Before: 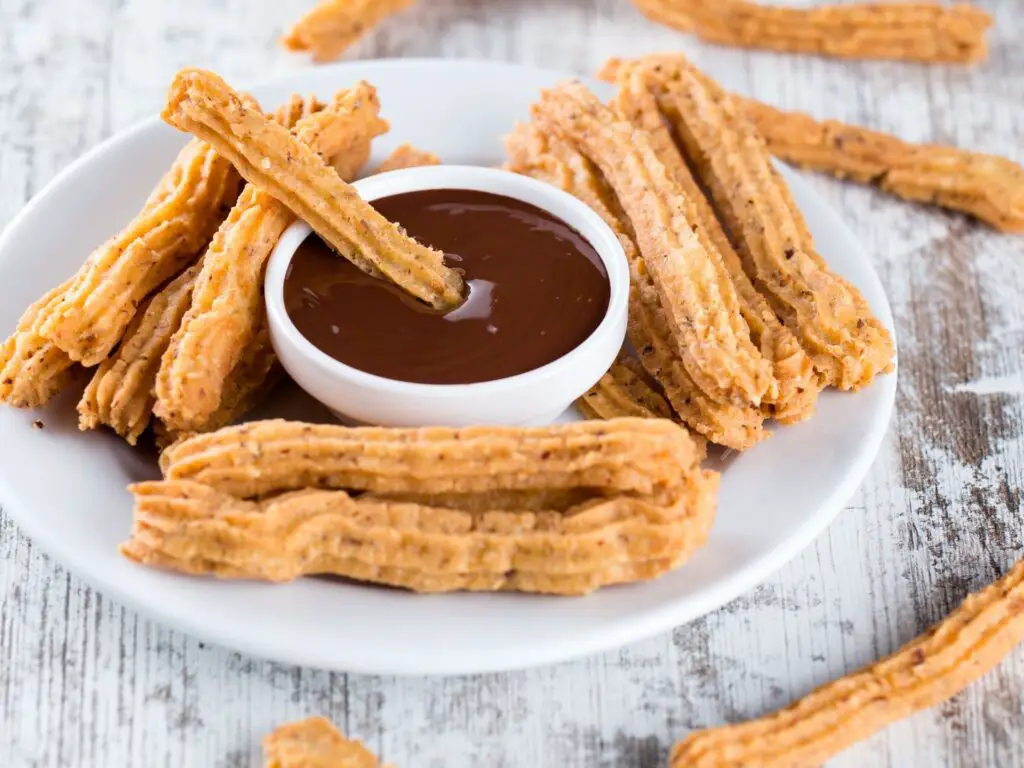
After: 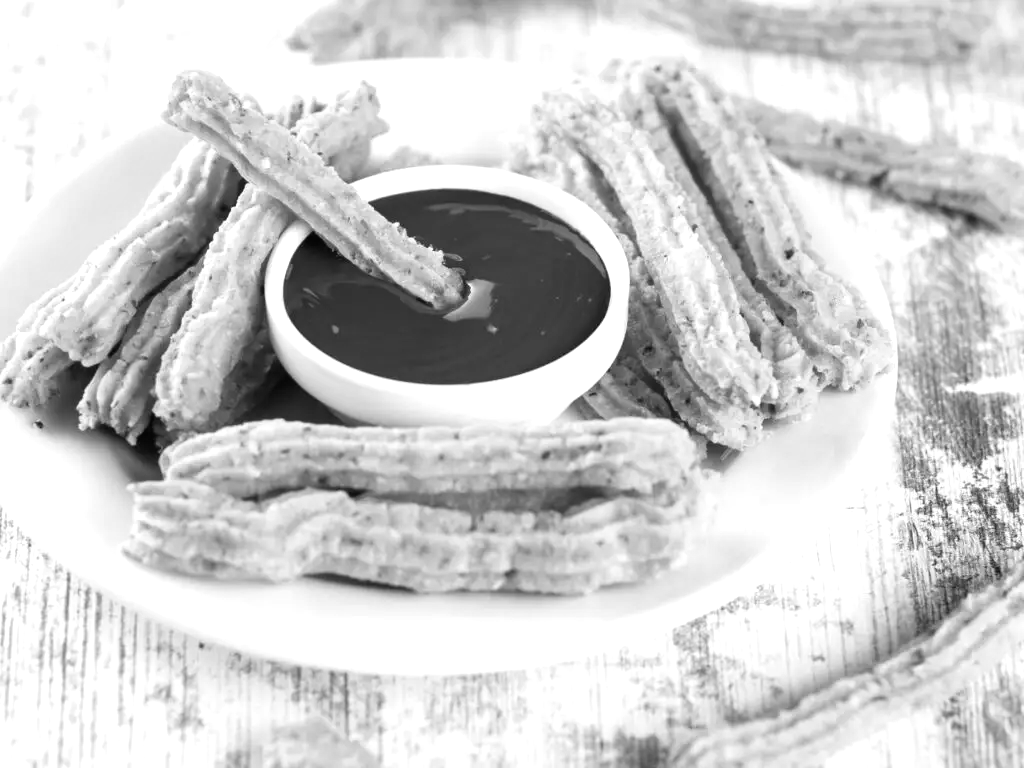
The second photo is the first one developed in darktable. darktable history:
monochrome: on, module defaults
exposure: black level correction 0, exposure 0.5 EV, compensate exposure bias true, compensate highlight preservation false
